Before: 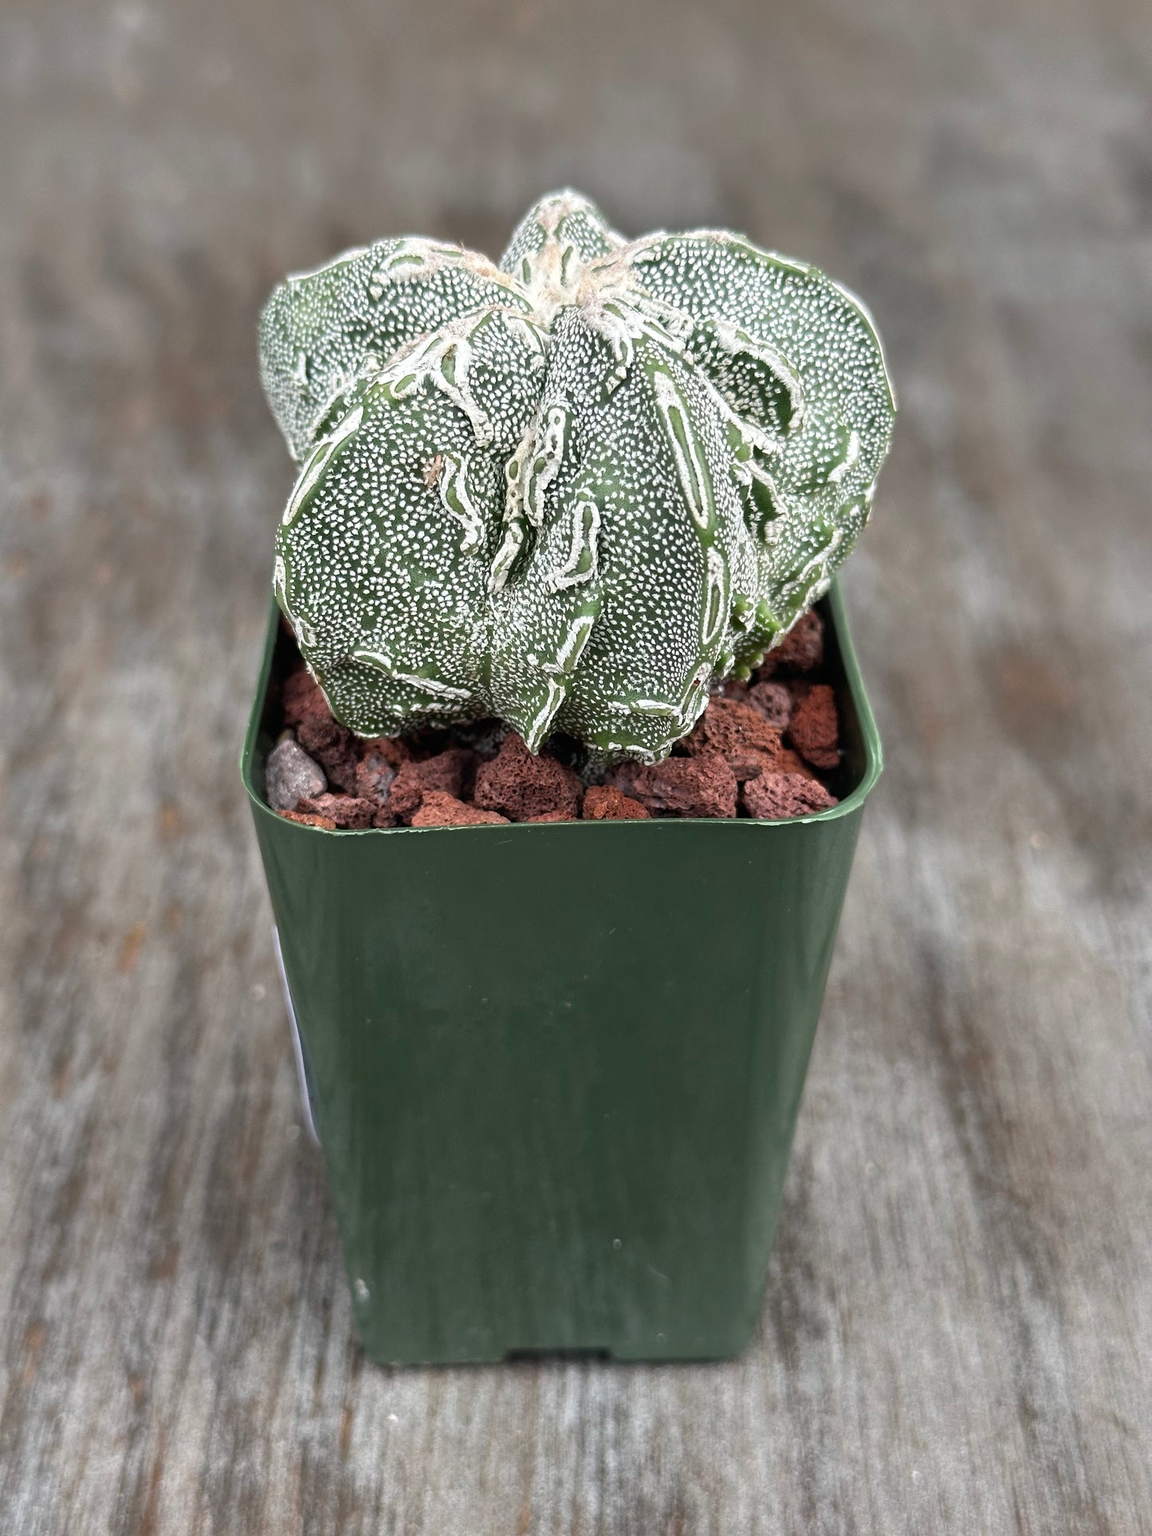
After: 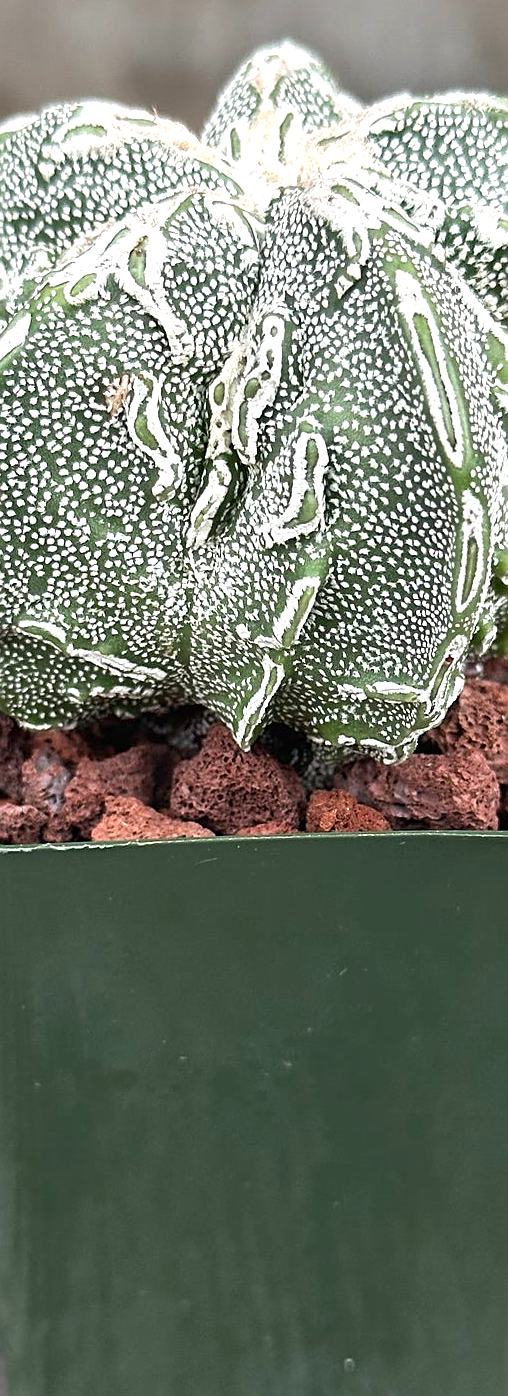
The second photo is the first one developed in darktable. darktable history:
crop and rotate: left 29.476%, top 10.214%, right 35.32%, bottom 17.333%
exposure: black level correction 0, exposure 0.5 EV, compensate exposure bias true, compensate highlight preservation false
sharpen: on, module defaults
